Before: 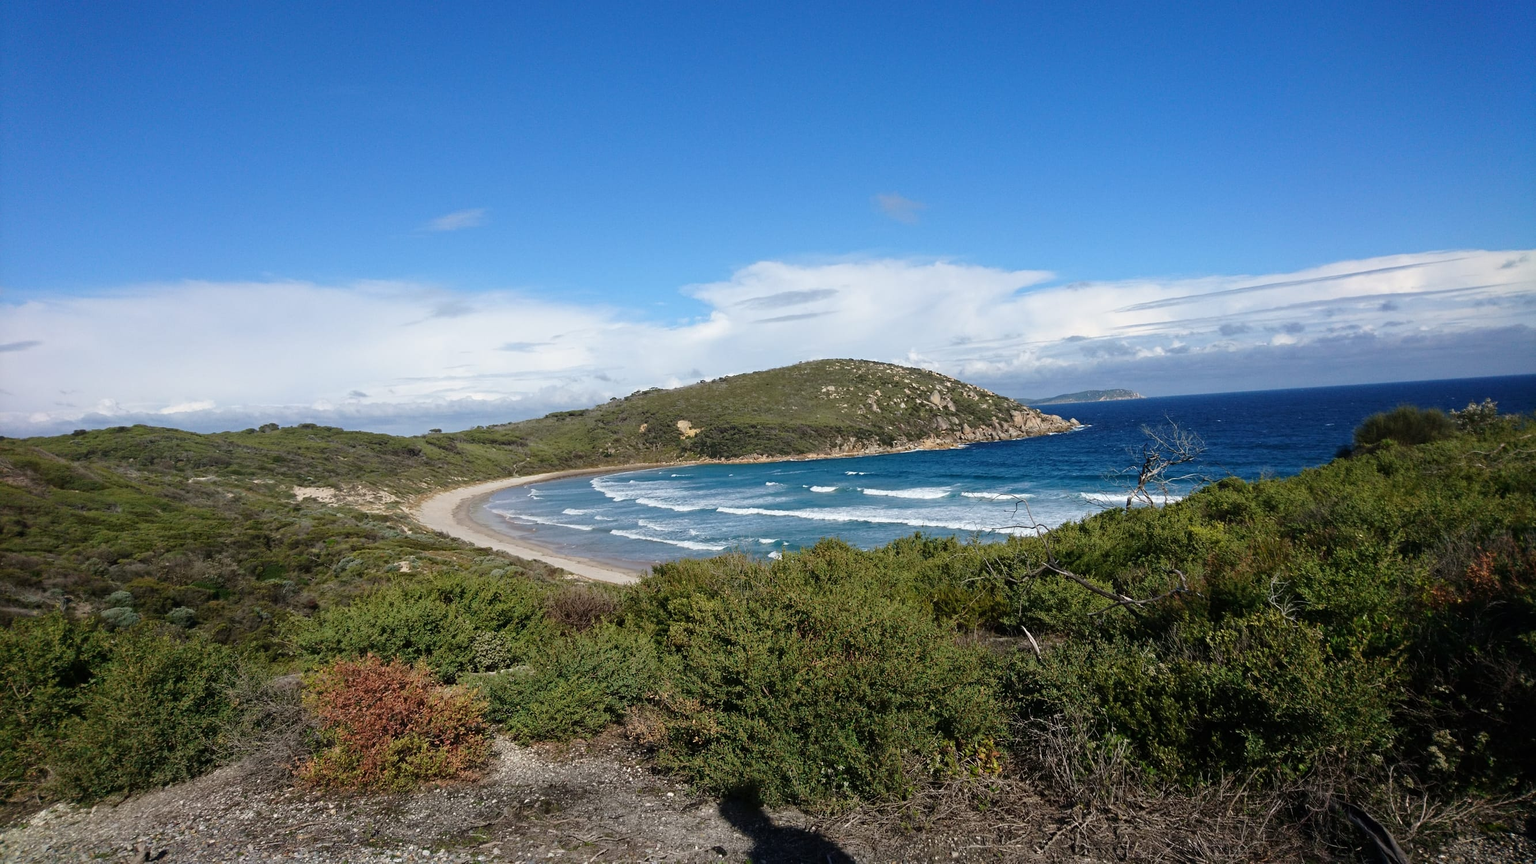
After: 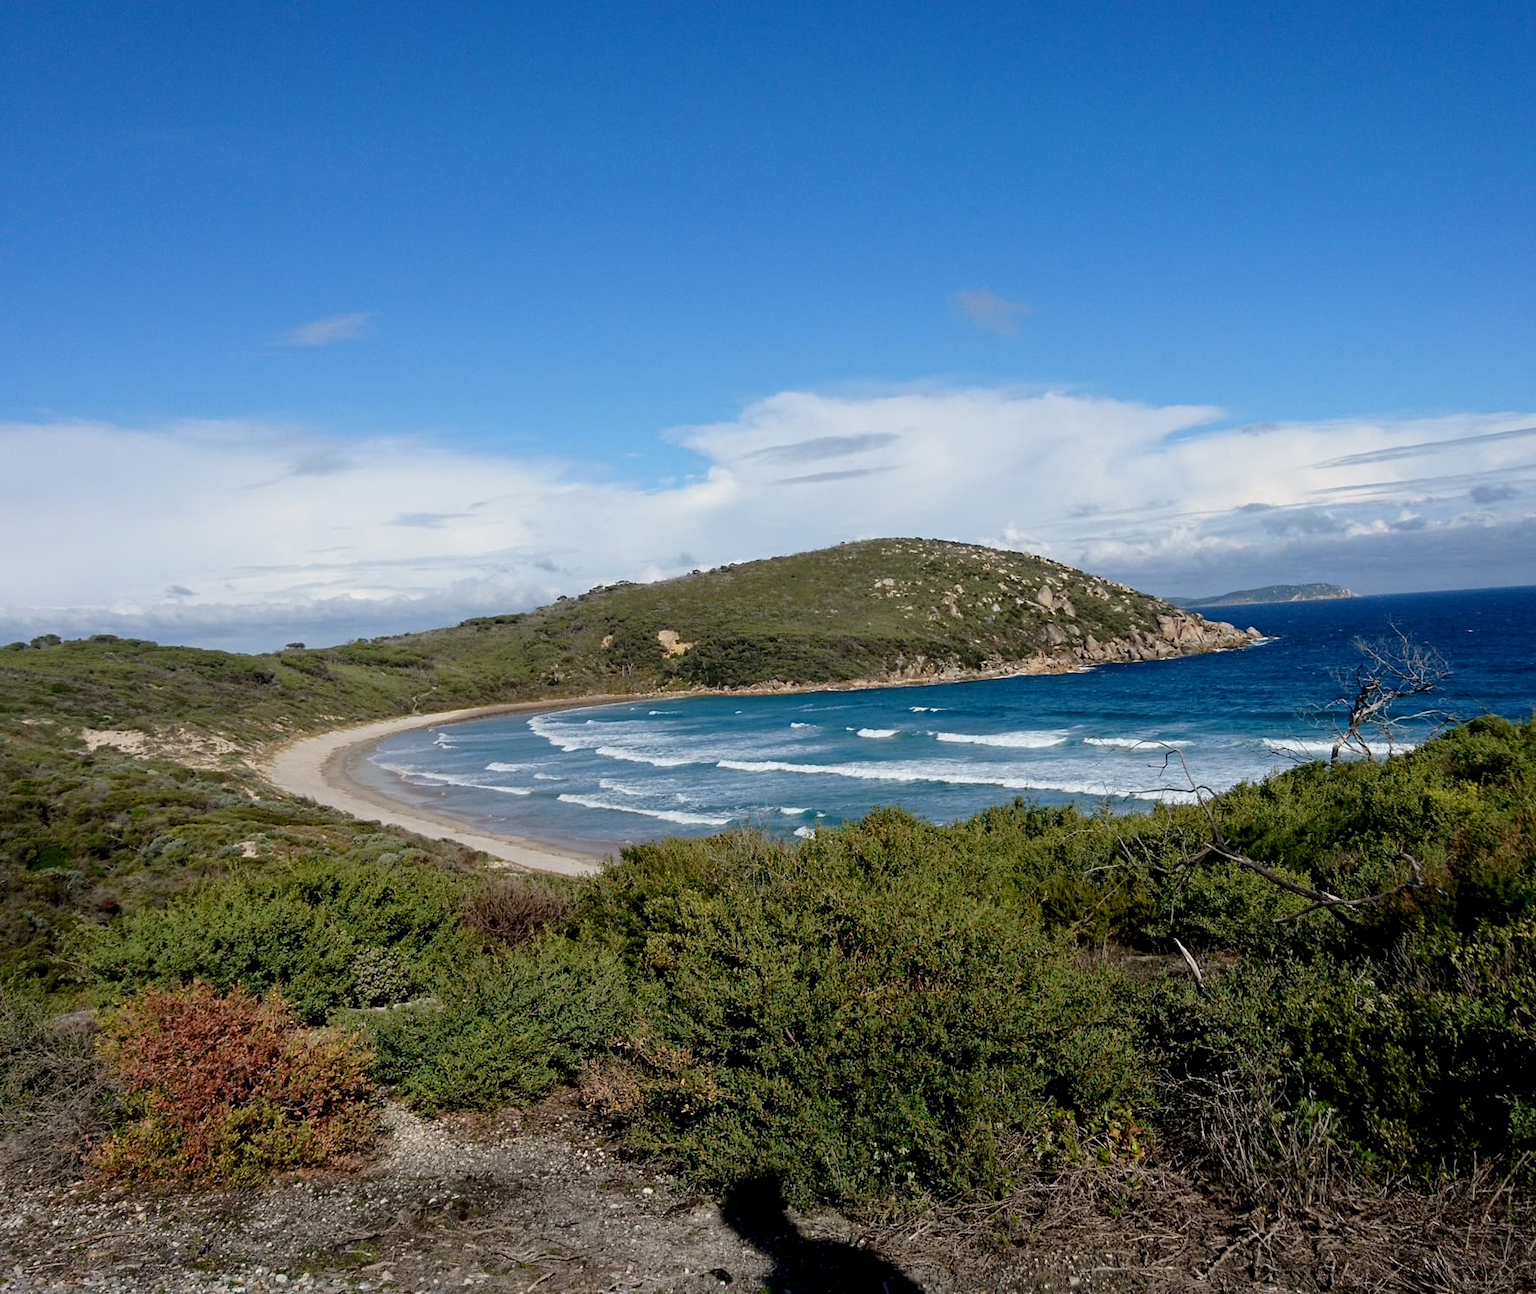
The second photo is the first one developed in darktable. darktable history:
crop and rotate: left 15.529%, right 17.742%
exposure: black level correction 0.009, exposure -0.161 EV, compensate highlight preservation false
